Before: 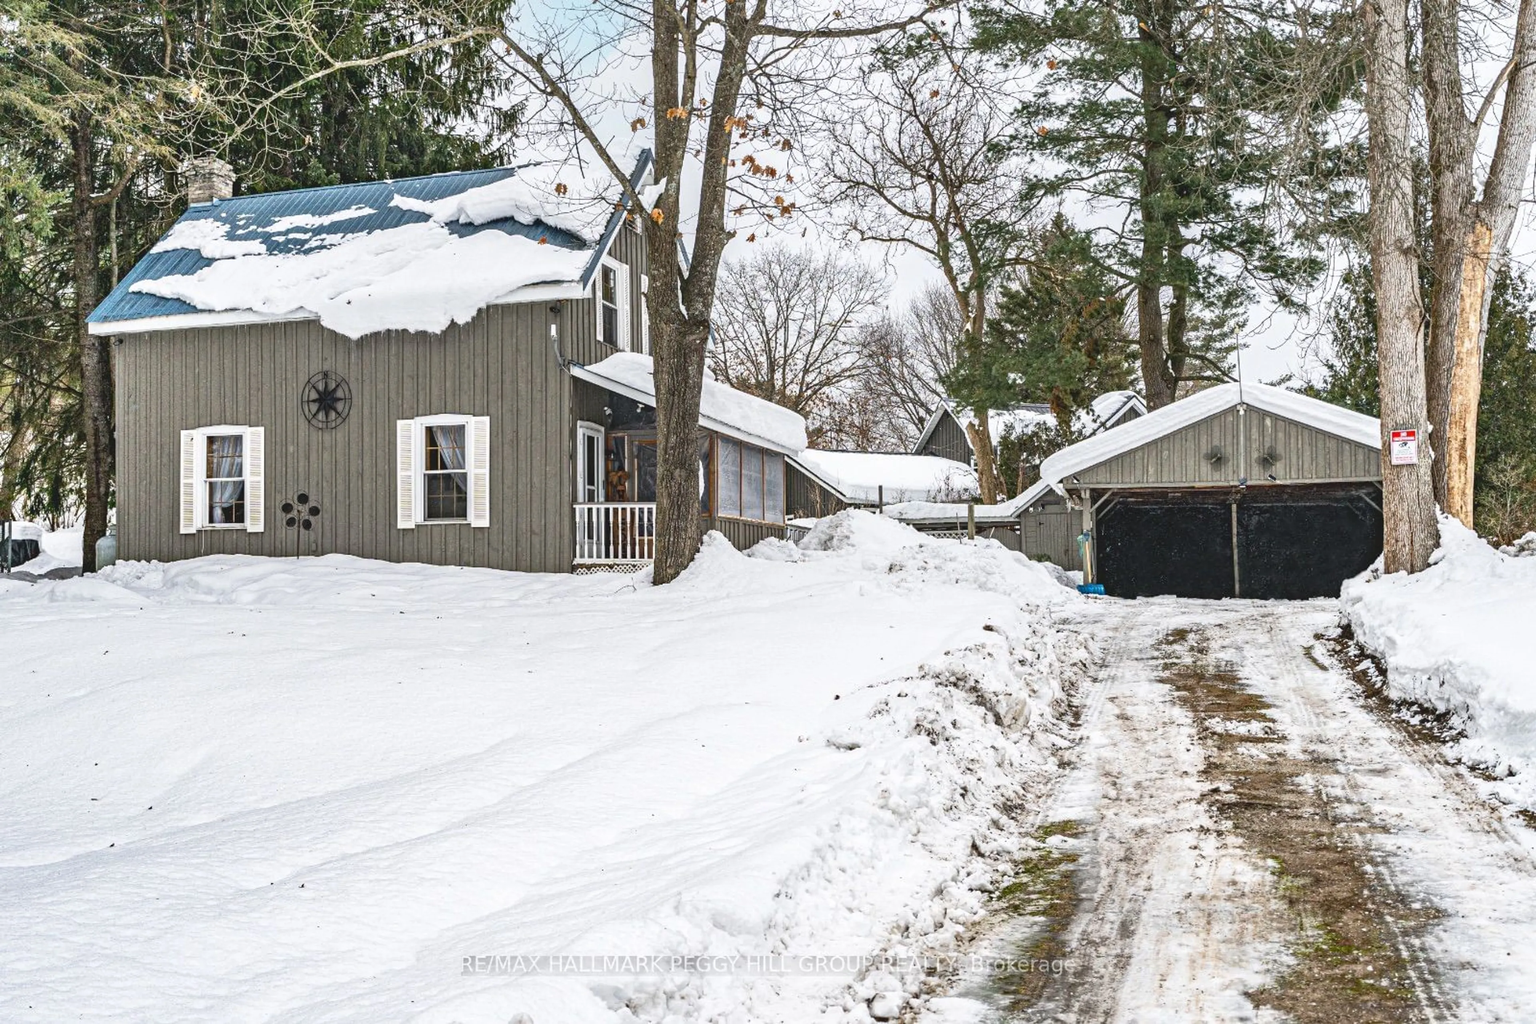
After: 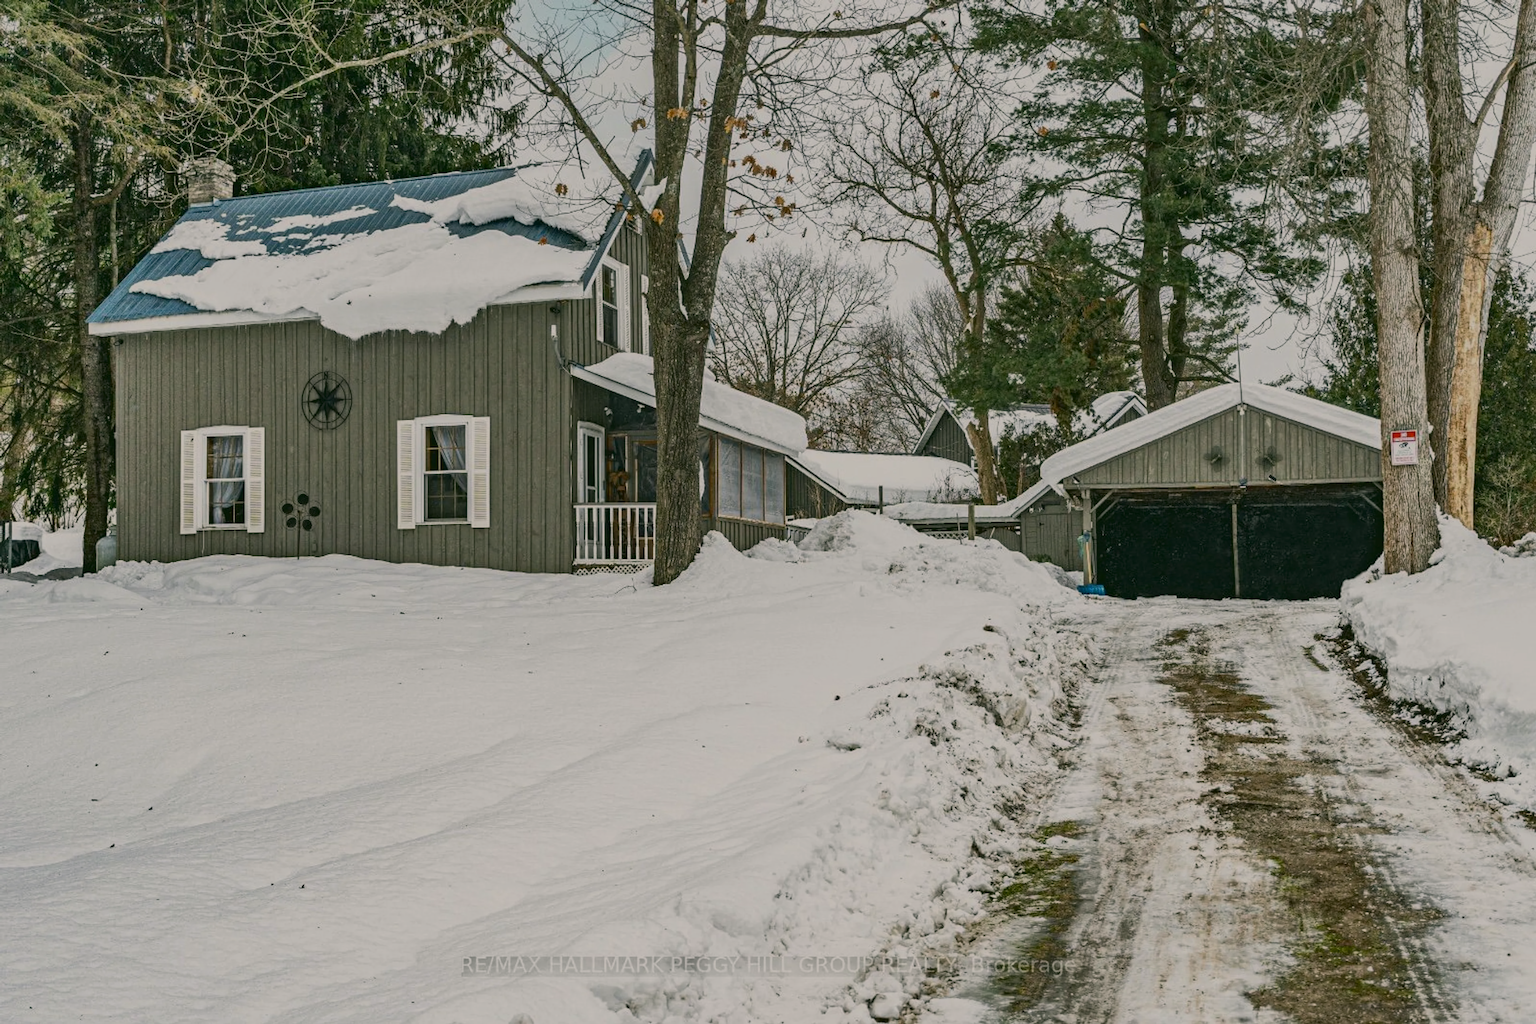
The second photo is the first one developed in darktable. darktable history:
exposure: exposure -0.962 EV, compensate highlight preservation false
color correction: highlights a* 4.18, highlights b* 4.92, shadows a* -7.98, shadows b* 5.07
